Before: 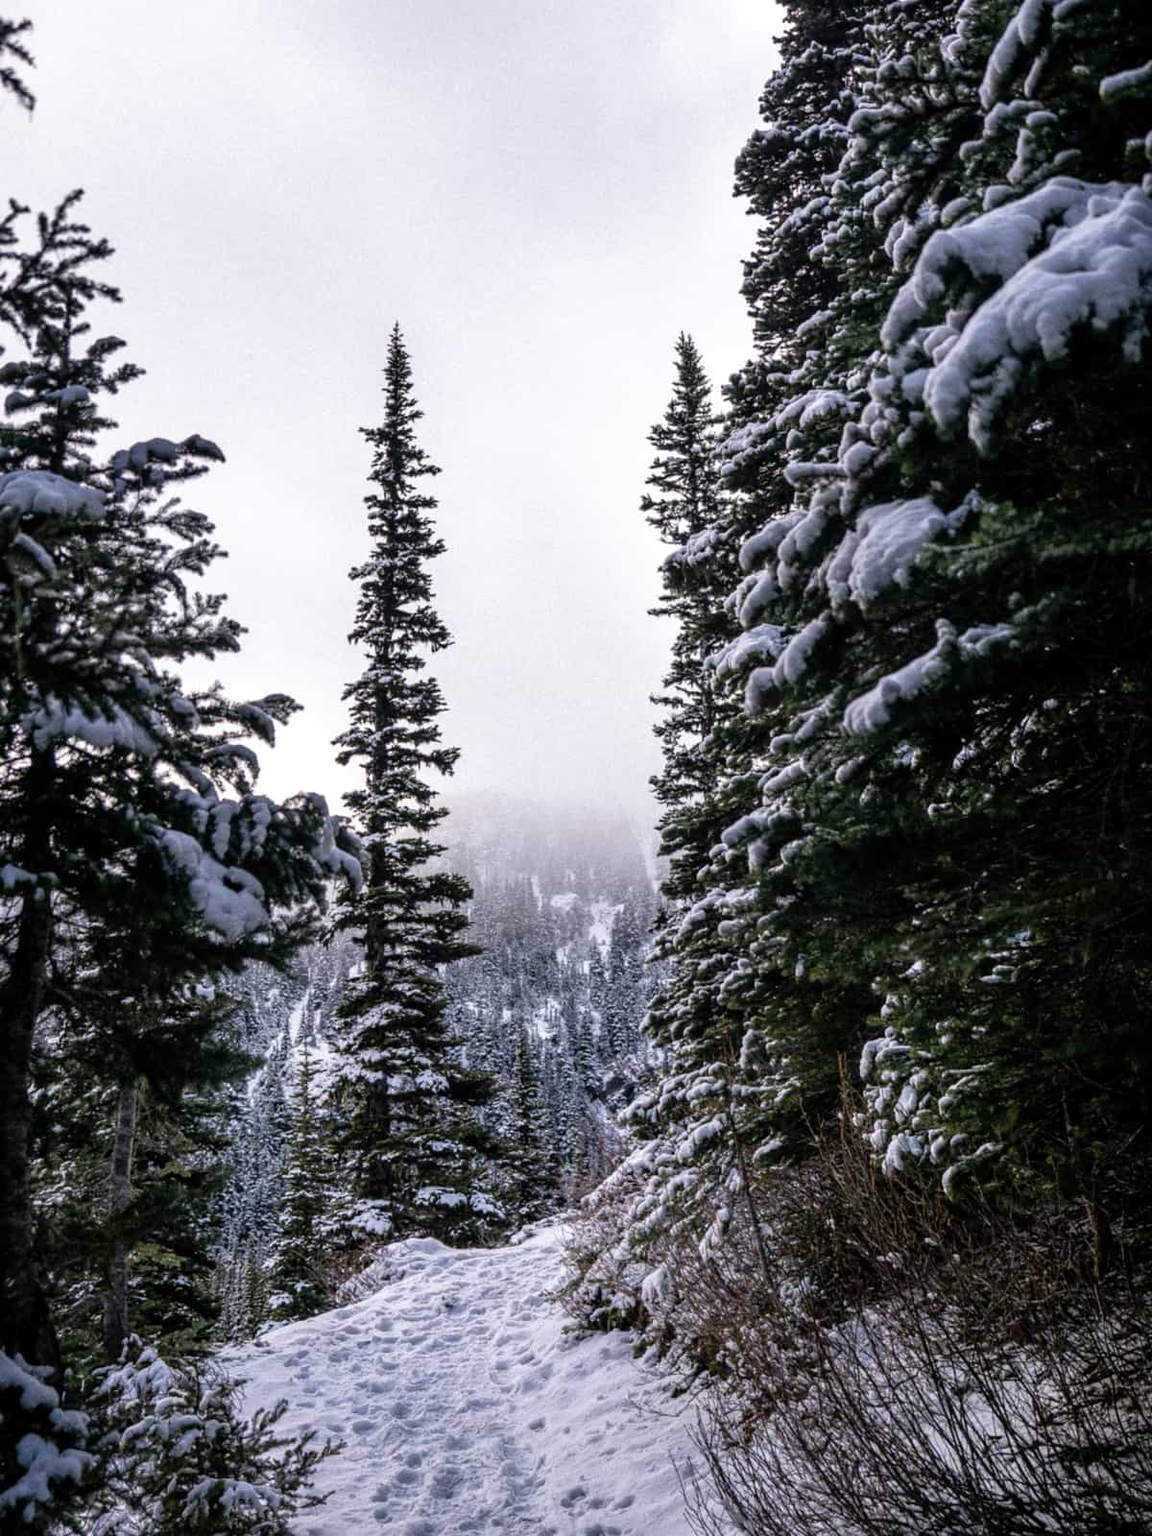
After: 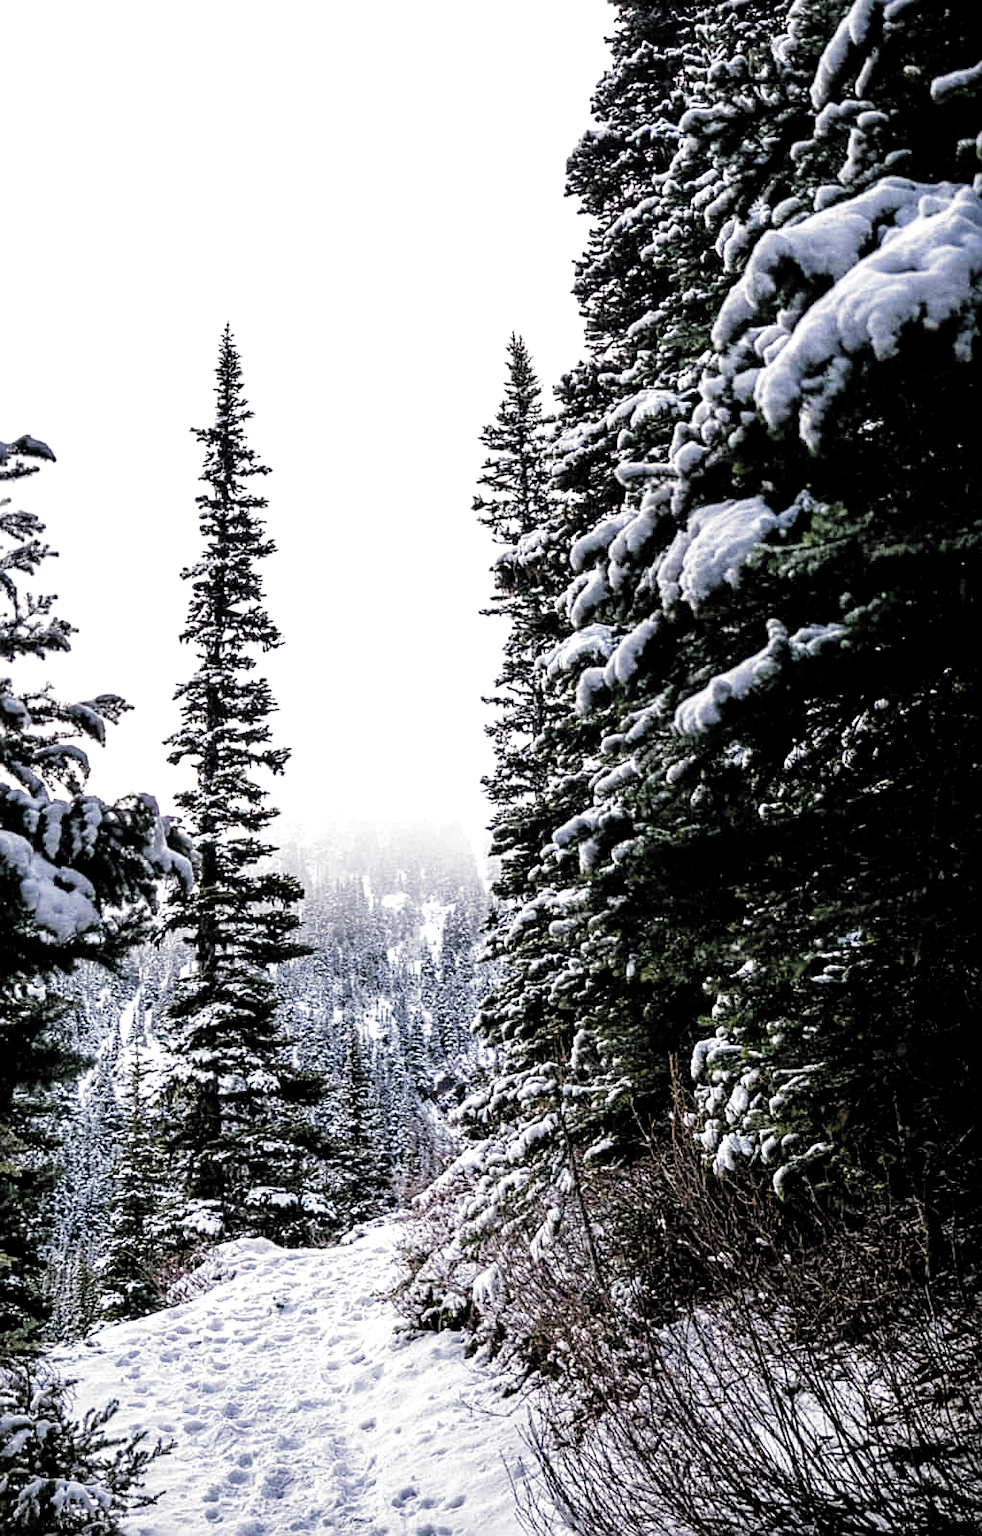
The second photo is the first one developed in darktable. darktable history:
crop and rotate: left 14.688%
filmic rgb: black relative exposure -4.94 EV, white relative exposure 2.84 EV, hardness 3.72, preserve chrominance RGB euclidean norm, color science v5 (2021), contrast in shadows safe, contrast in highlights safe
exposure: black level correction 0, exposure 1.001 EV, compensate highlight preservation false
sharpen: on, module defaults
